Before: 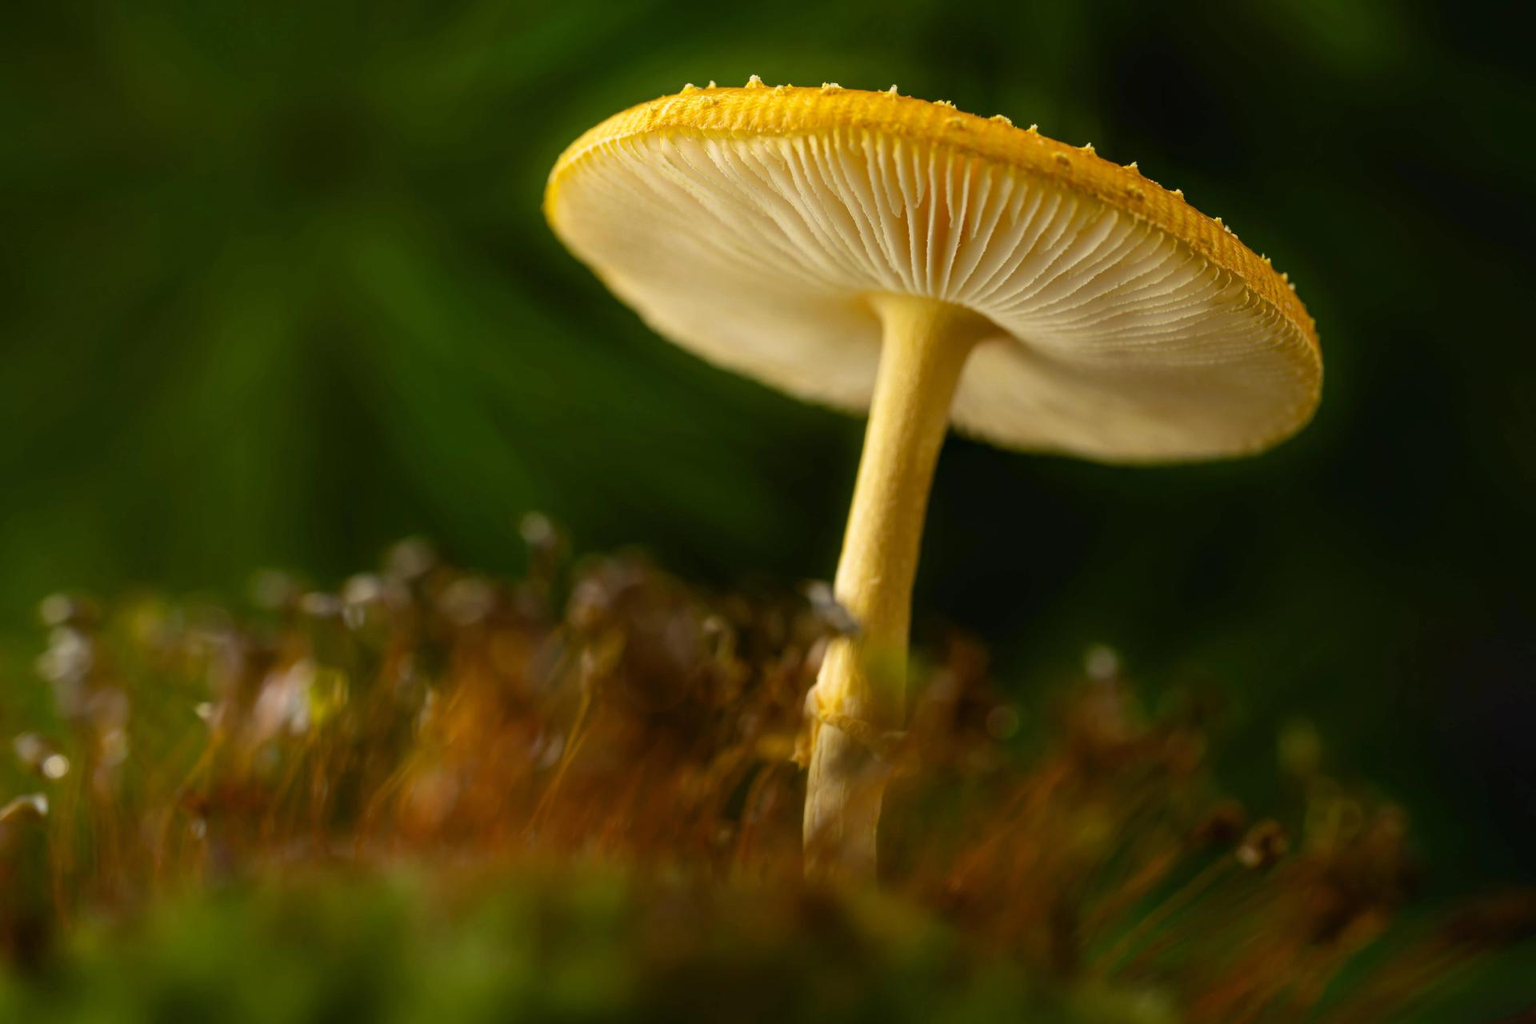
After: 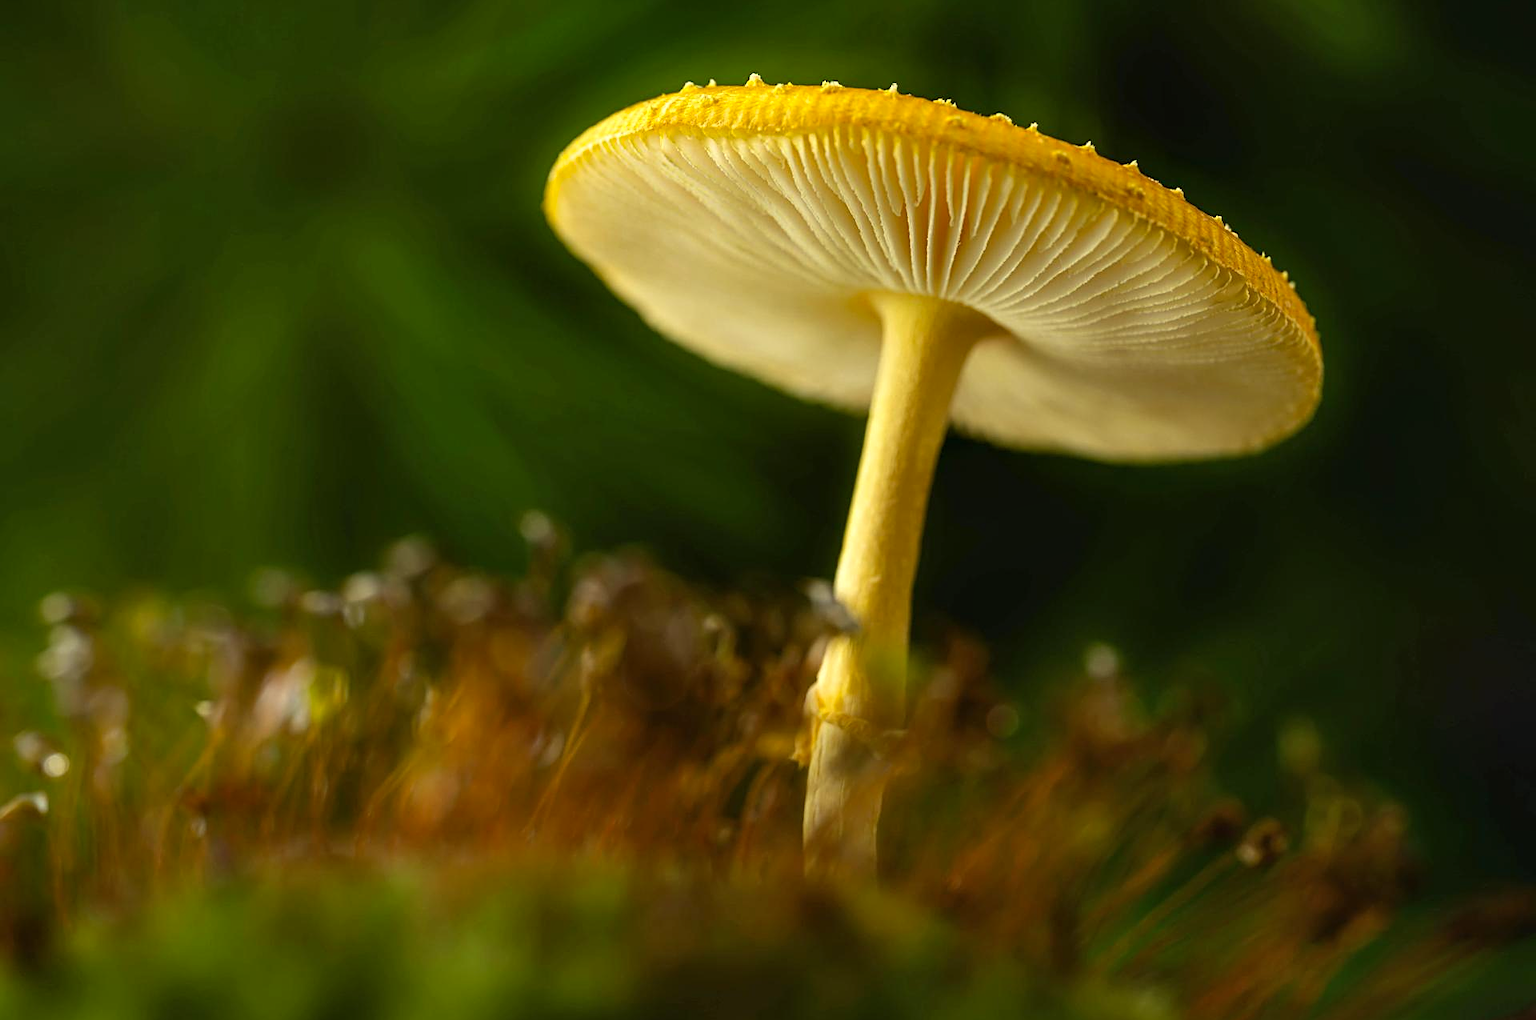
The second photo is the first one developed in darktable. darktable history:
crop: top 0.233%, bottom 0.116%
exposure: exposure 0.201 EV, compensate highlight preservation false
base curve: preserve colors none
shadows and highlights: radius 107.54, shadows 24.07, highlights -59.62, low approximation 0.01, soften with gaussian
color correction: highlights a* -4.49, highlights b* 7.2
sharpen: on, module defaults
